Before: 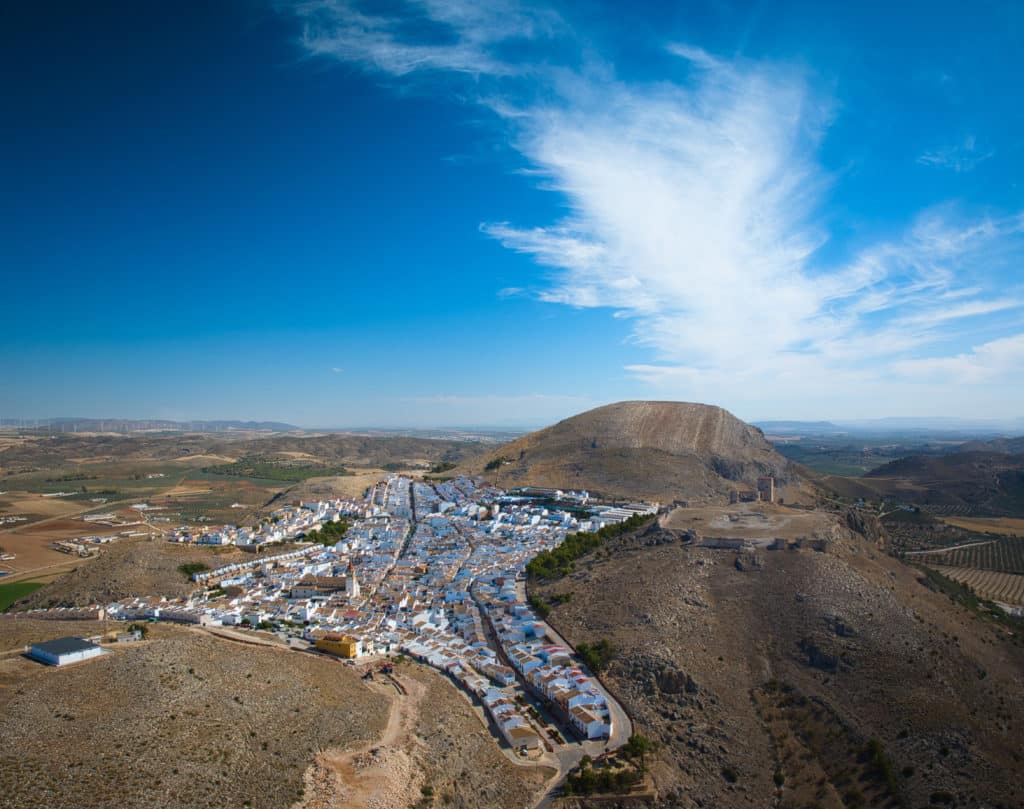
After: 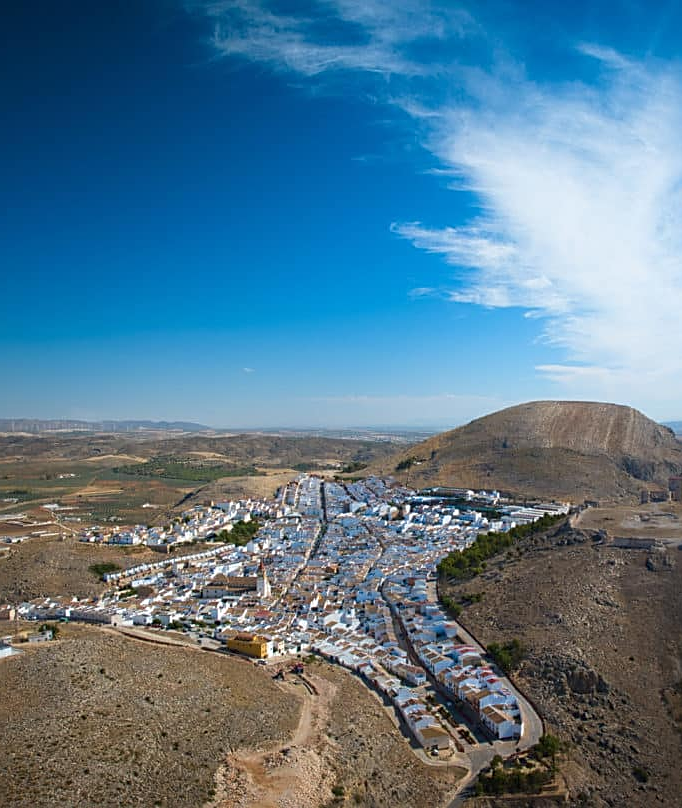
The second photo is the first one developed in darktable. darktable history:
crop and rotate: left 8.786%, right 24.548%
sharpen: amount 0.575
